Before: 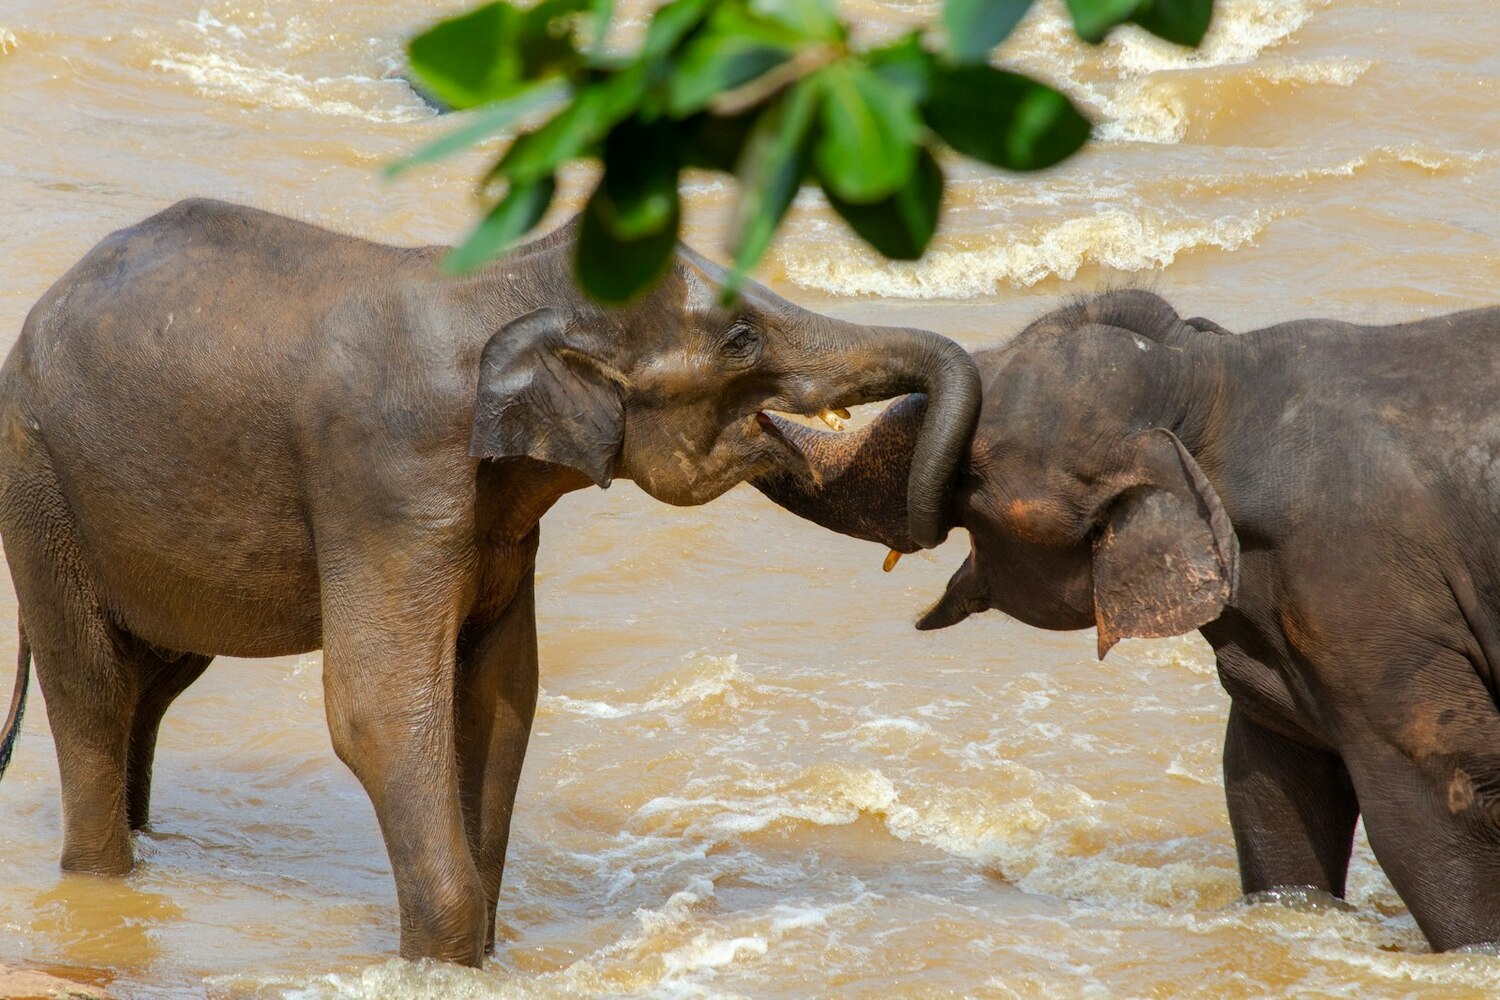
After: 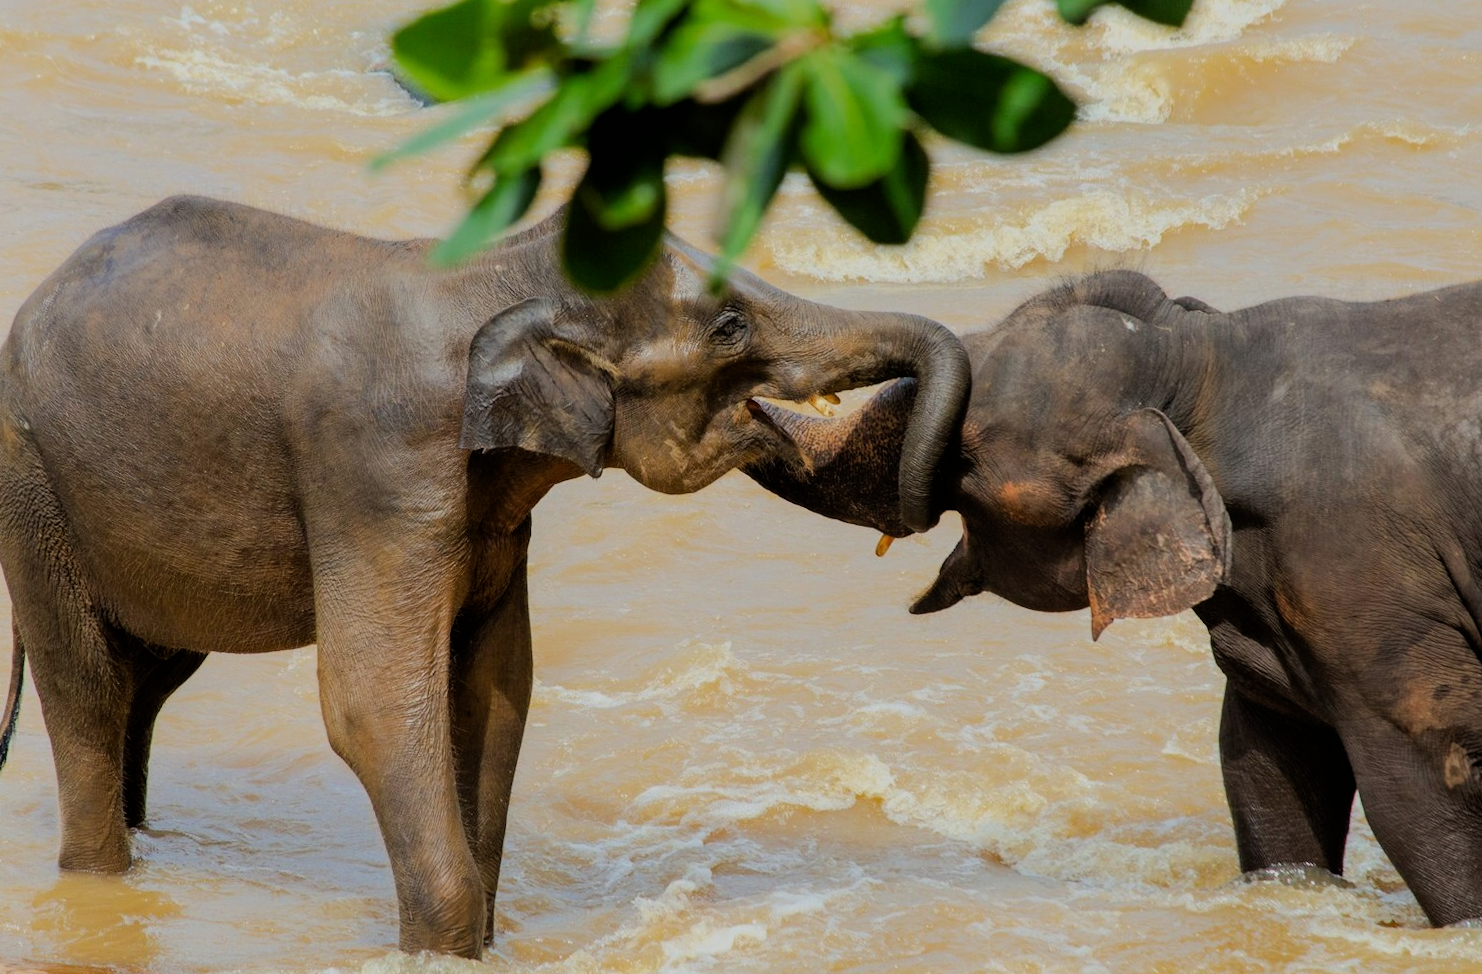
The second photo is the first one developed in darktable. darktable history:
rotate and perspective: rotation -1°, crop left 0.011, crop right 0.989, crop top 0.025, crop bottom 0.975
filmic rgb: black relative exposure -7.15 EV, white relative exposure 5.36 EV, hardness 3.02, color science v6 (2022)
